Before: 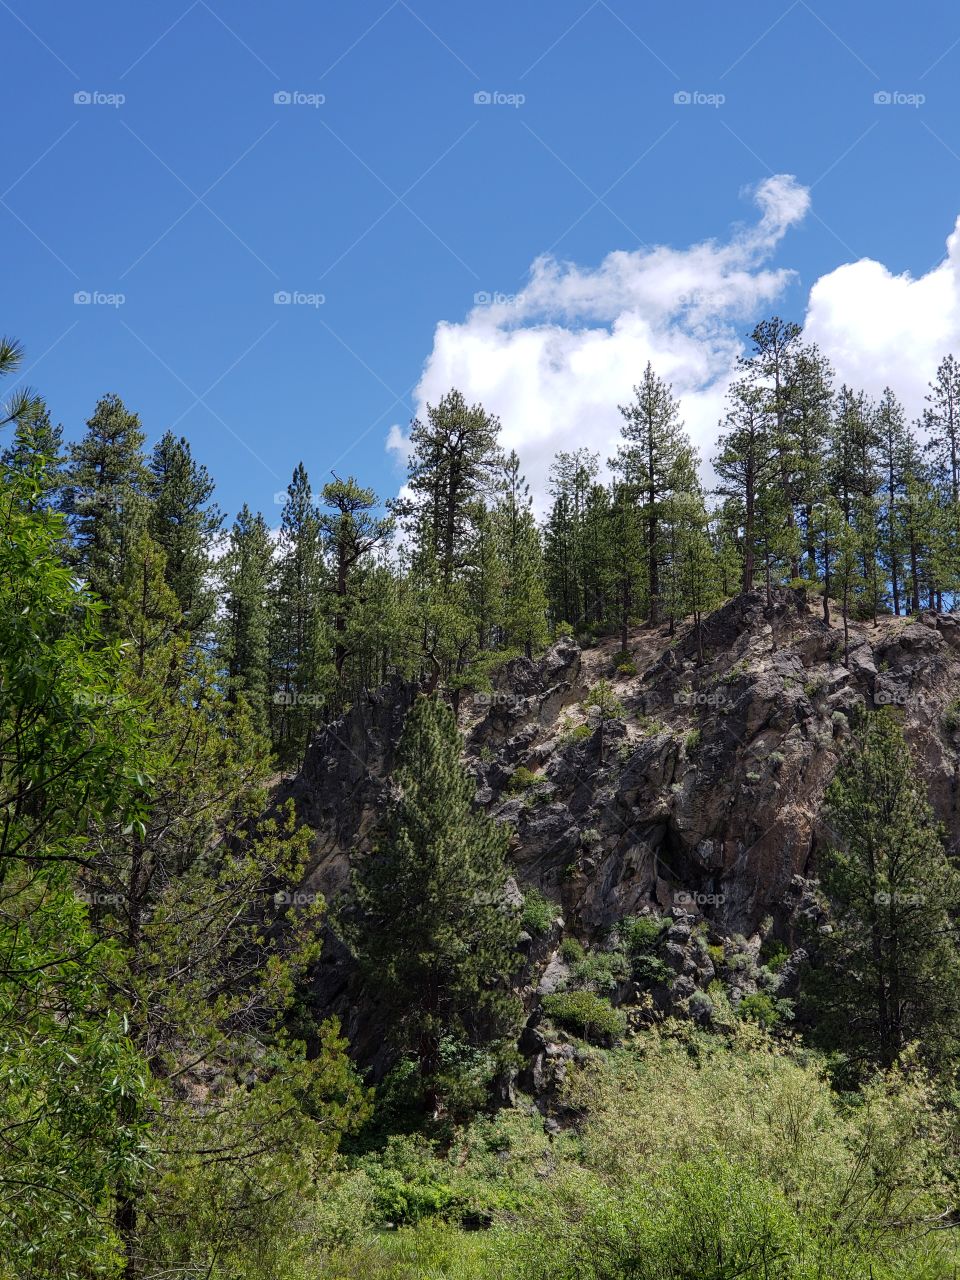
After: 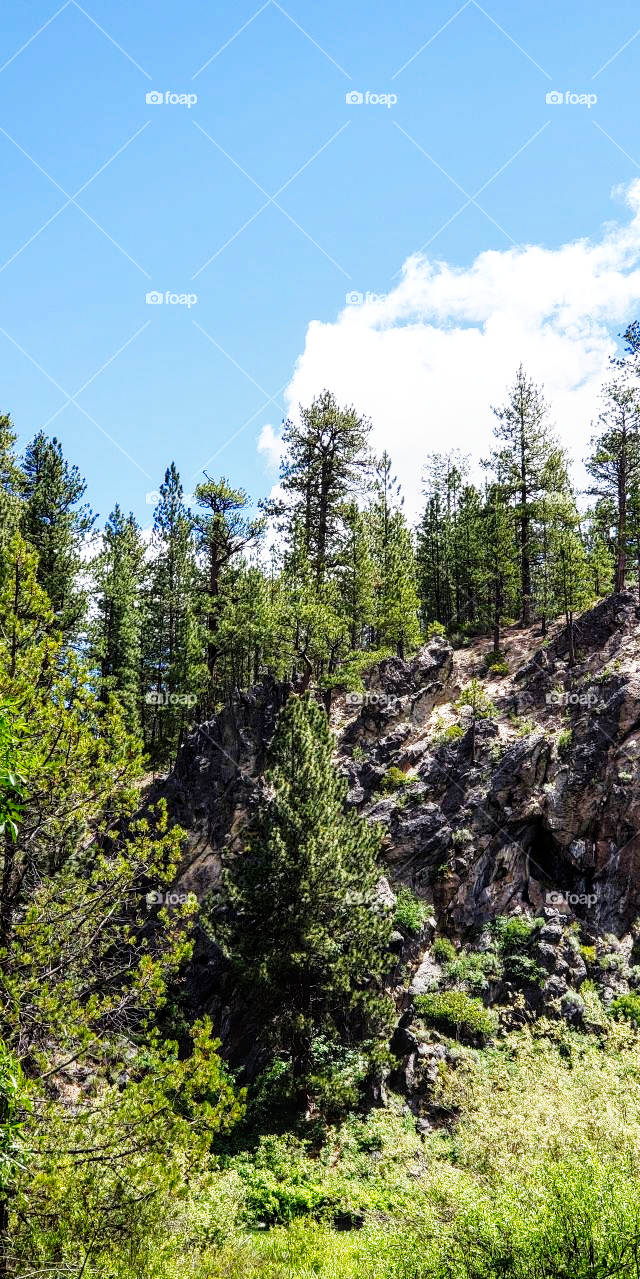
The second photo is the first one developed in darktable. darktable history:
crop and rotate: left 13.335%, right 19.994%
local contrast: on, module defaults
base curve: curves: ch0 [(0, 0) (0.007, 0.004) (0.027, 0.03) (0.046, 0.07) (0.207, 0.54) (0.442, 0.872) (0.673, 0.972) (1, 1)], preserve colors none
